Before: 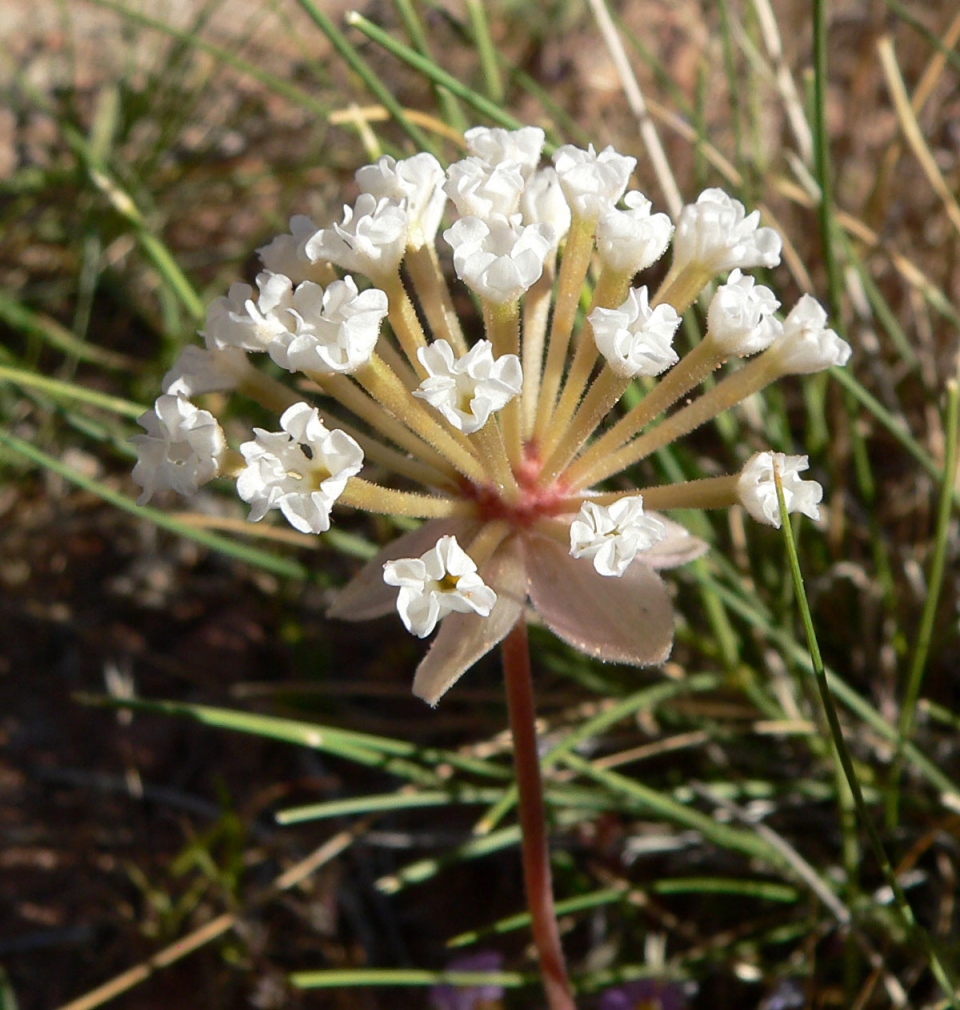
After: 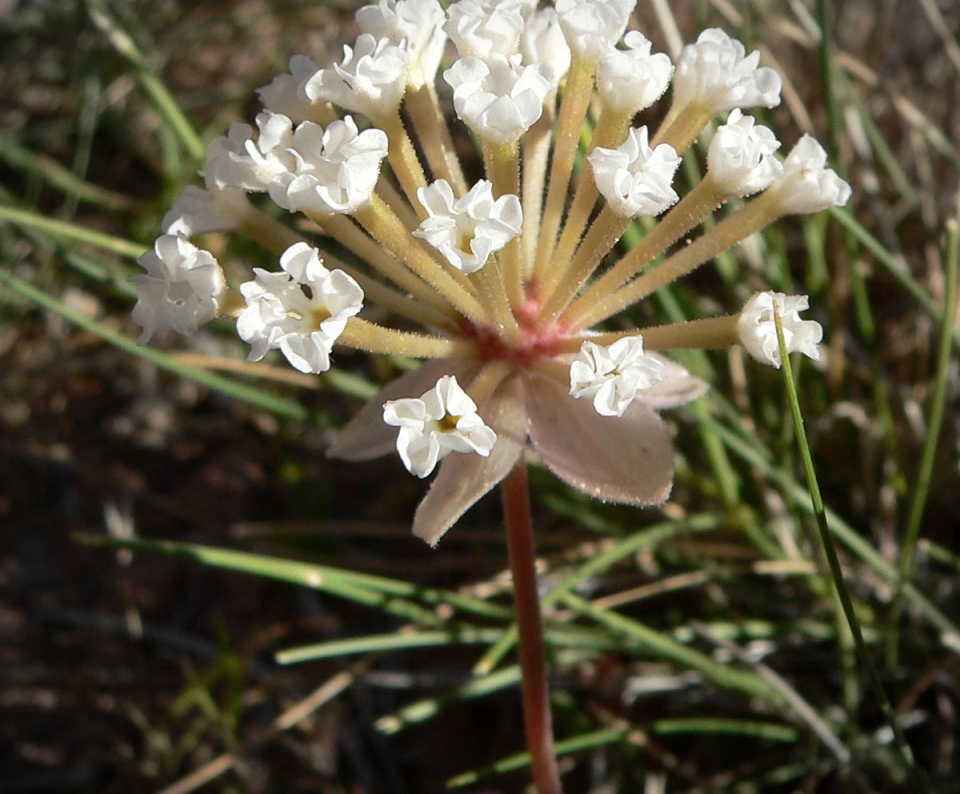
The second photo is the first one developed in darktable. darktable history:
vignetting: fall-off start 87.49%, automatic ratio true
crop and rotate: top 15.846%, bottom 5.444%
contrast brightness saturation: saturation -0.067
